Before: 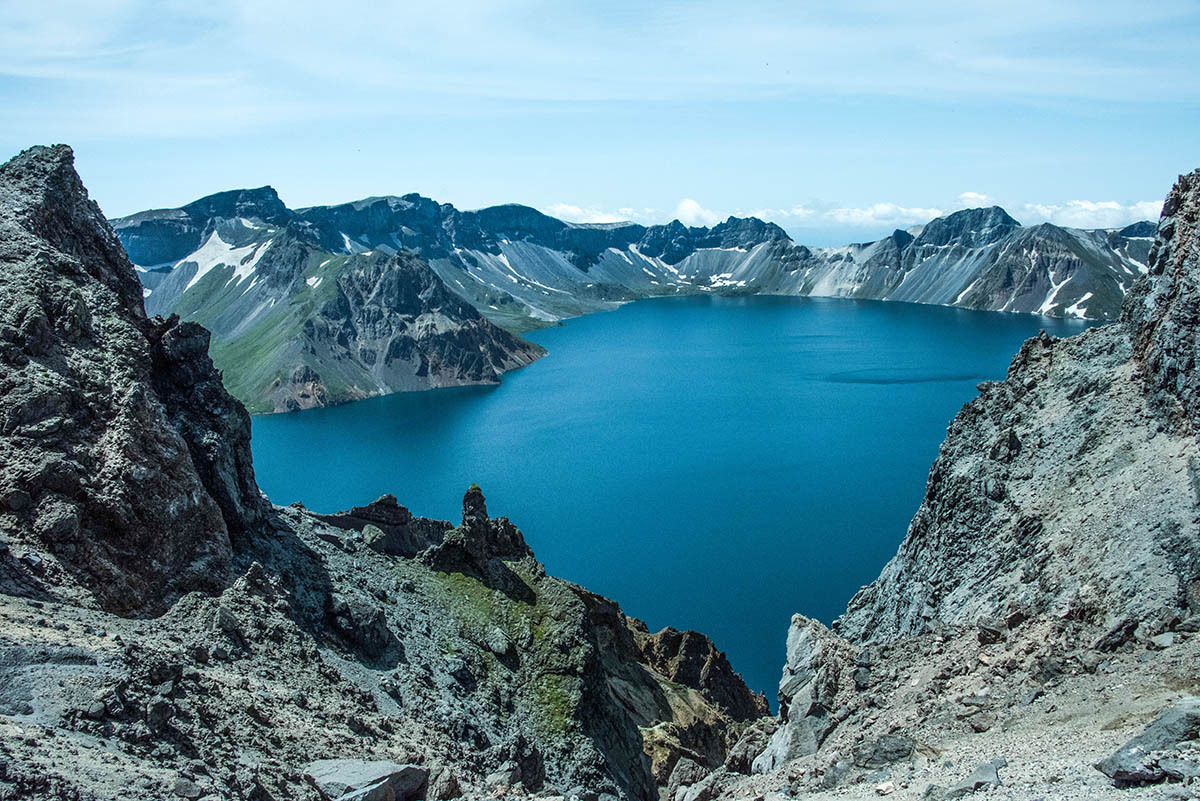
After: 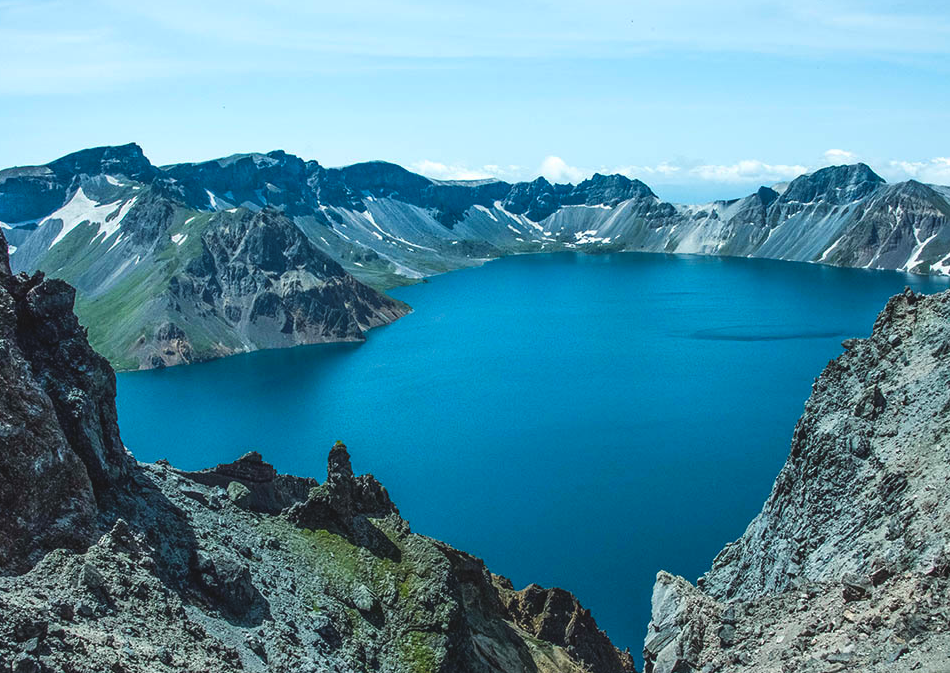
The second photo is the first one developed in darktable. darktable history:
crop: left 11.253%, top 5.377%, right 9.559%, bottom 10.534%
color balance rgb: global offset › luminance 0.773%, linear chroma grading › global chroma 0.841%, perceptual saturation grading › global saturation 24.879%
